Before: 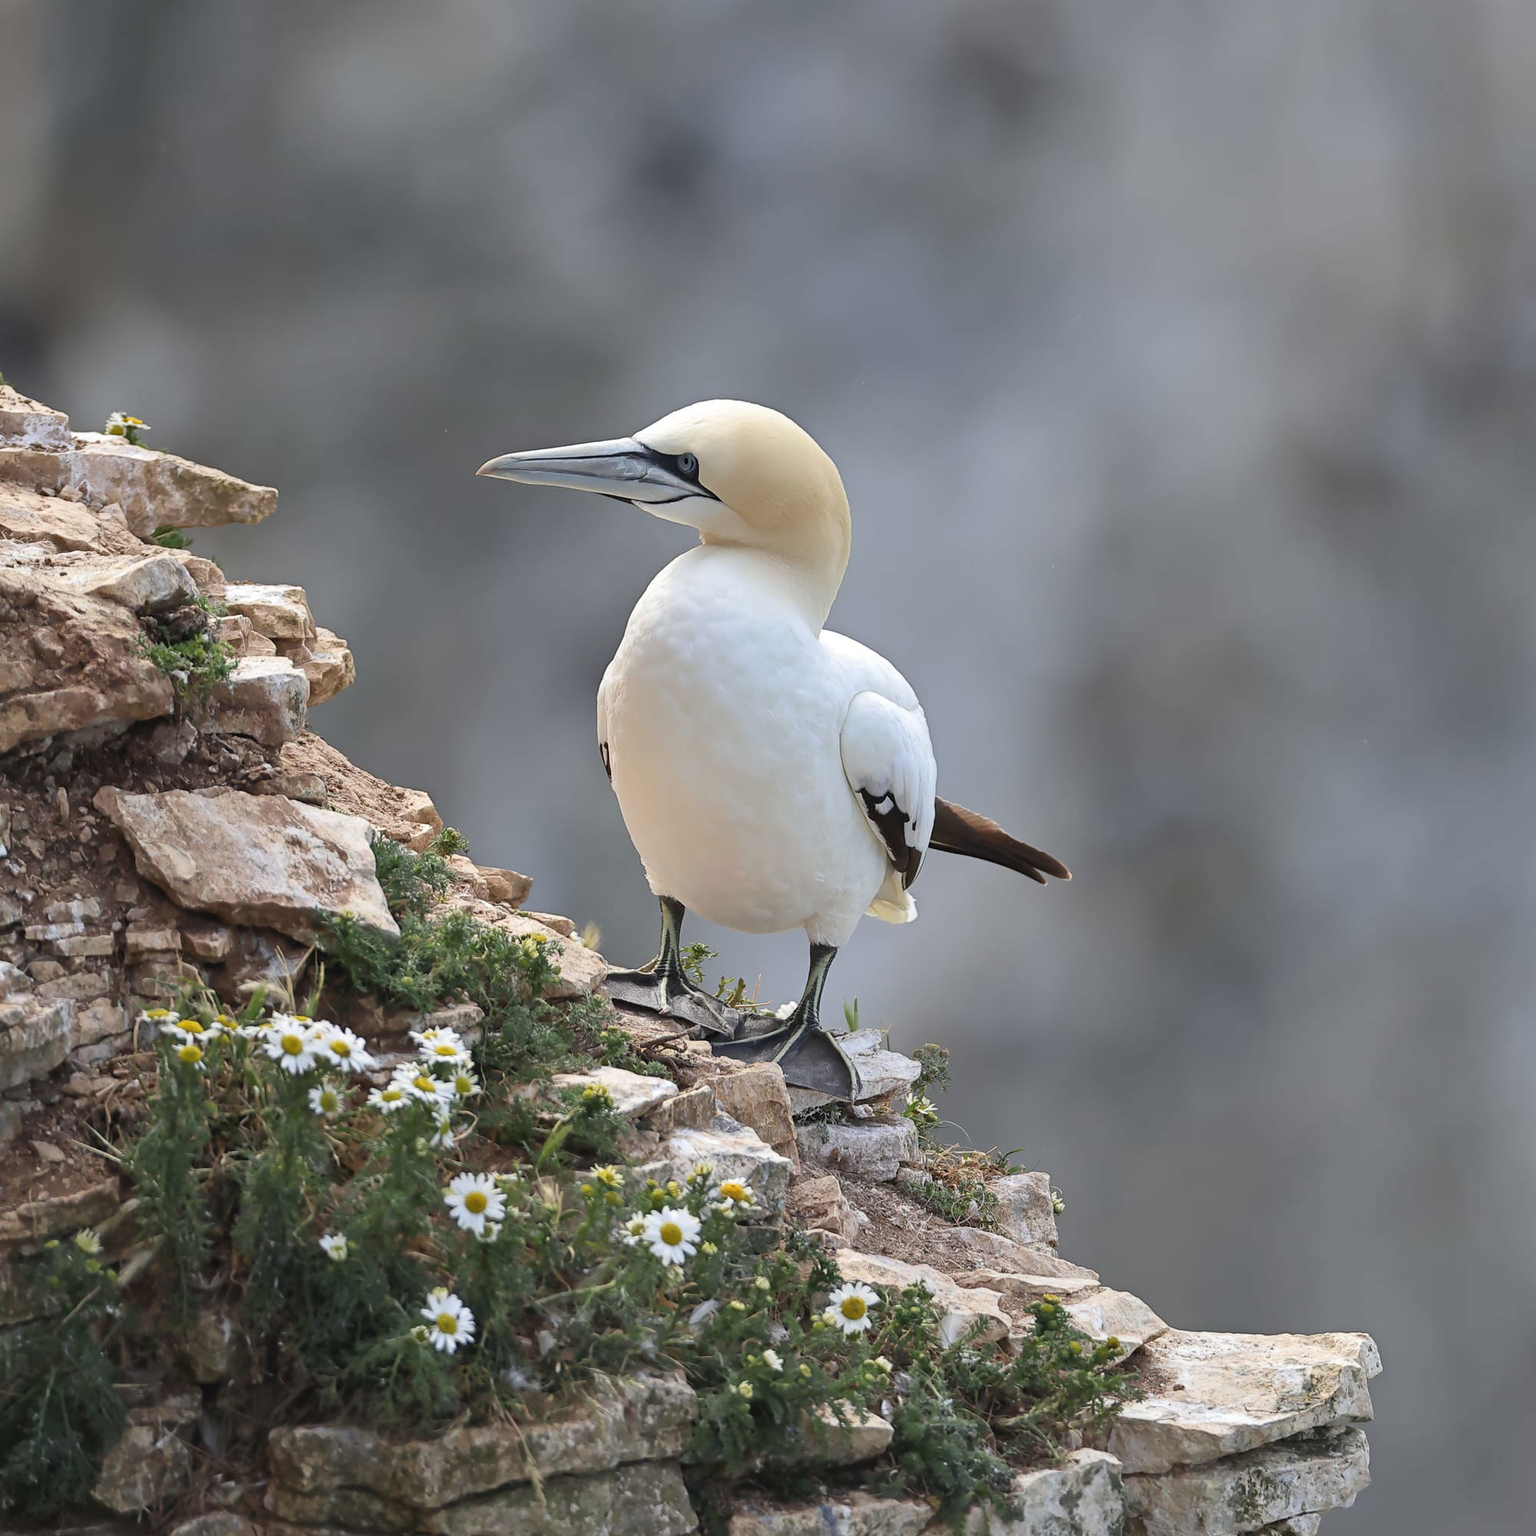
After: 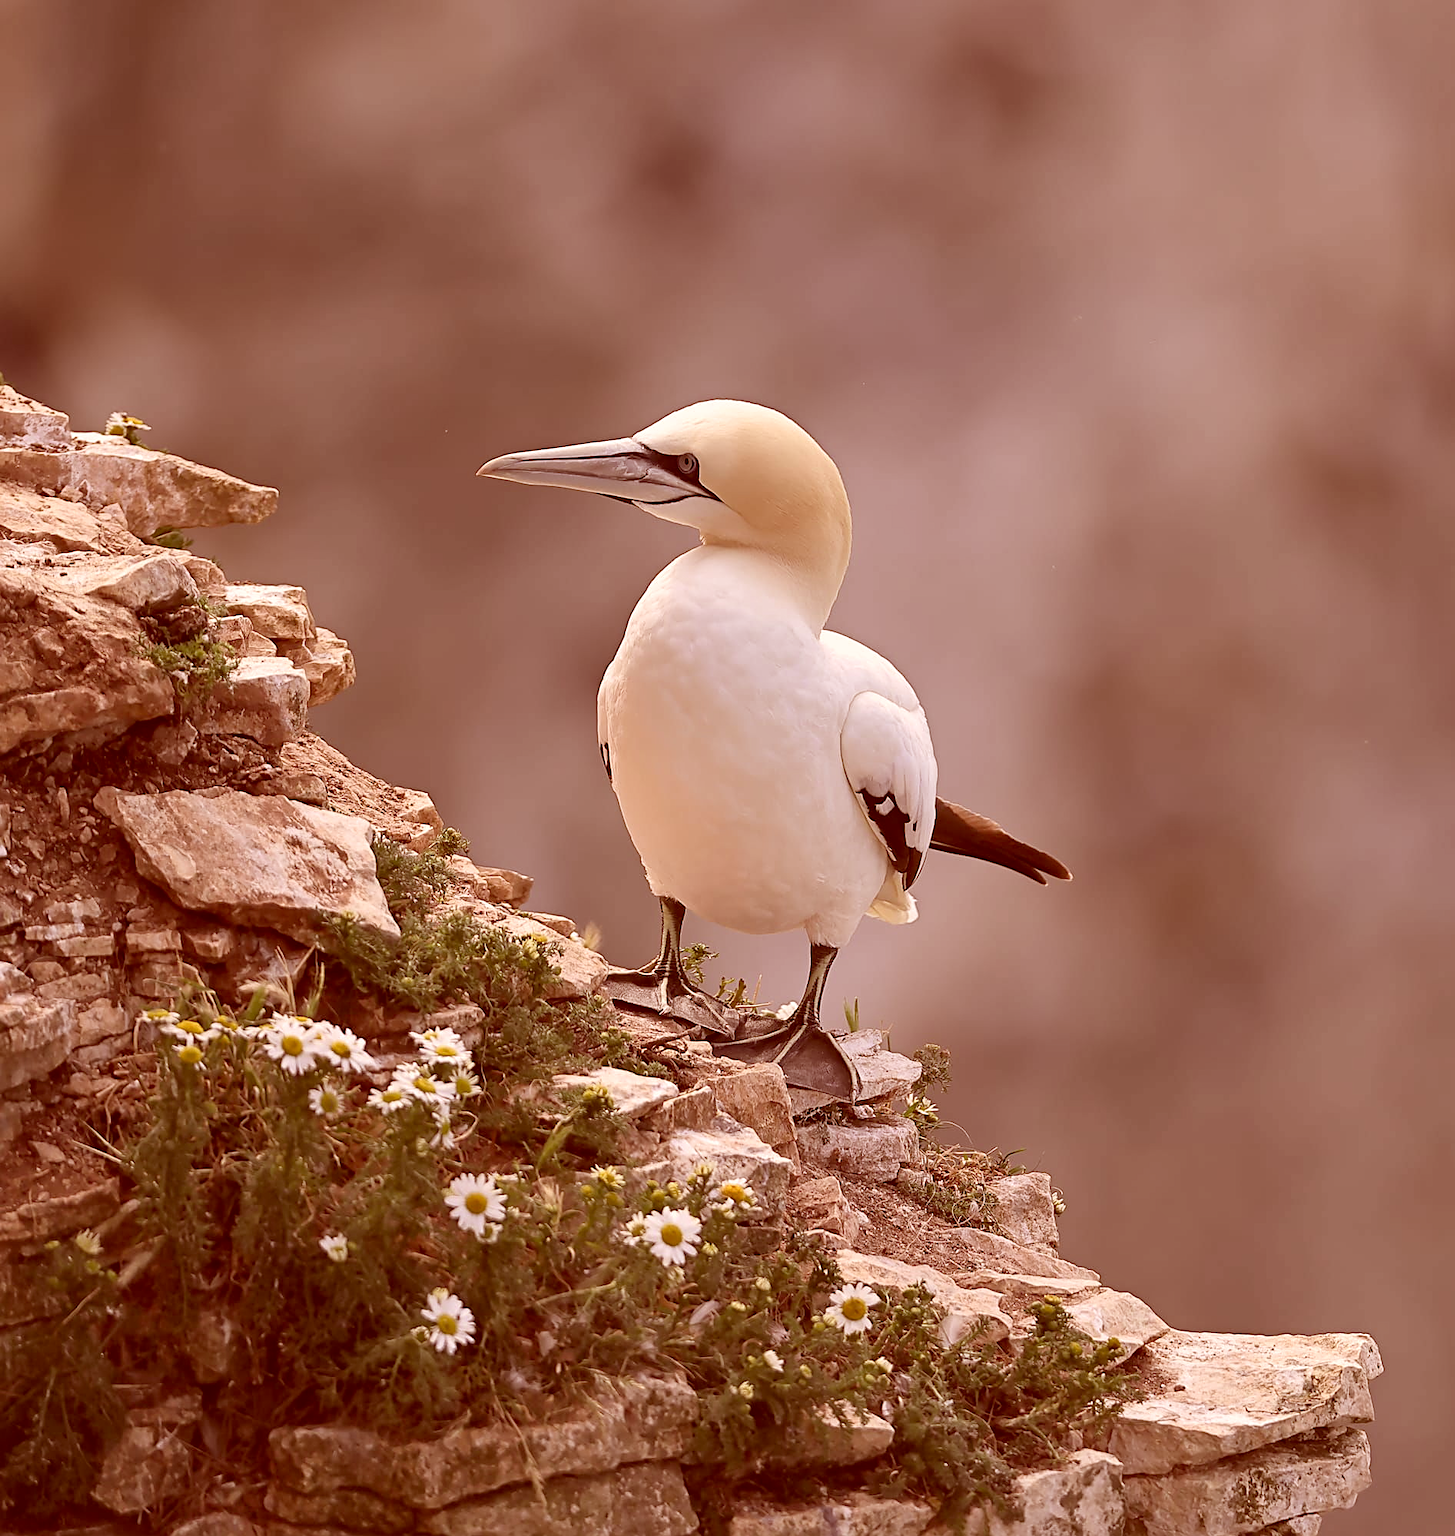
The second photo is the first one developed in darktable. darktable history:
color correction: highlights a* 9.01, highlights b* 9.07, shadows a* 39.94, shadows b* 39.85, saturation 0.824
tone equalizer: on, module defaults
sharpen: on, module defaults
crop and rotate: left 0%, right 5.266%
